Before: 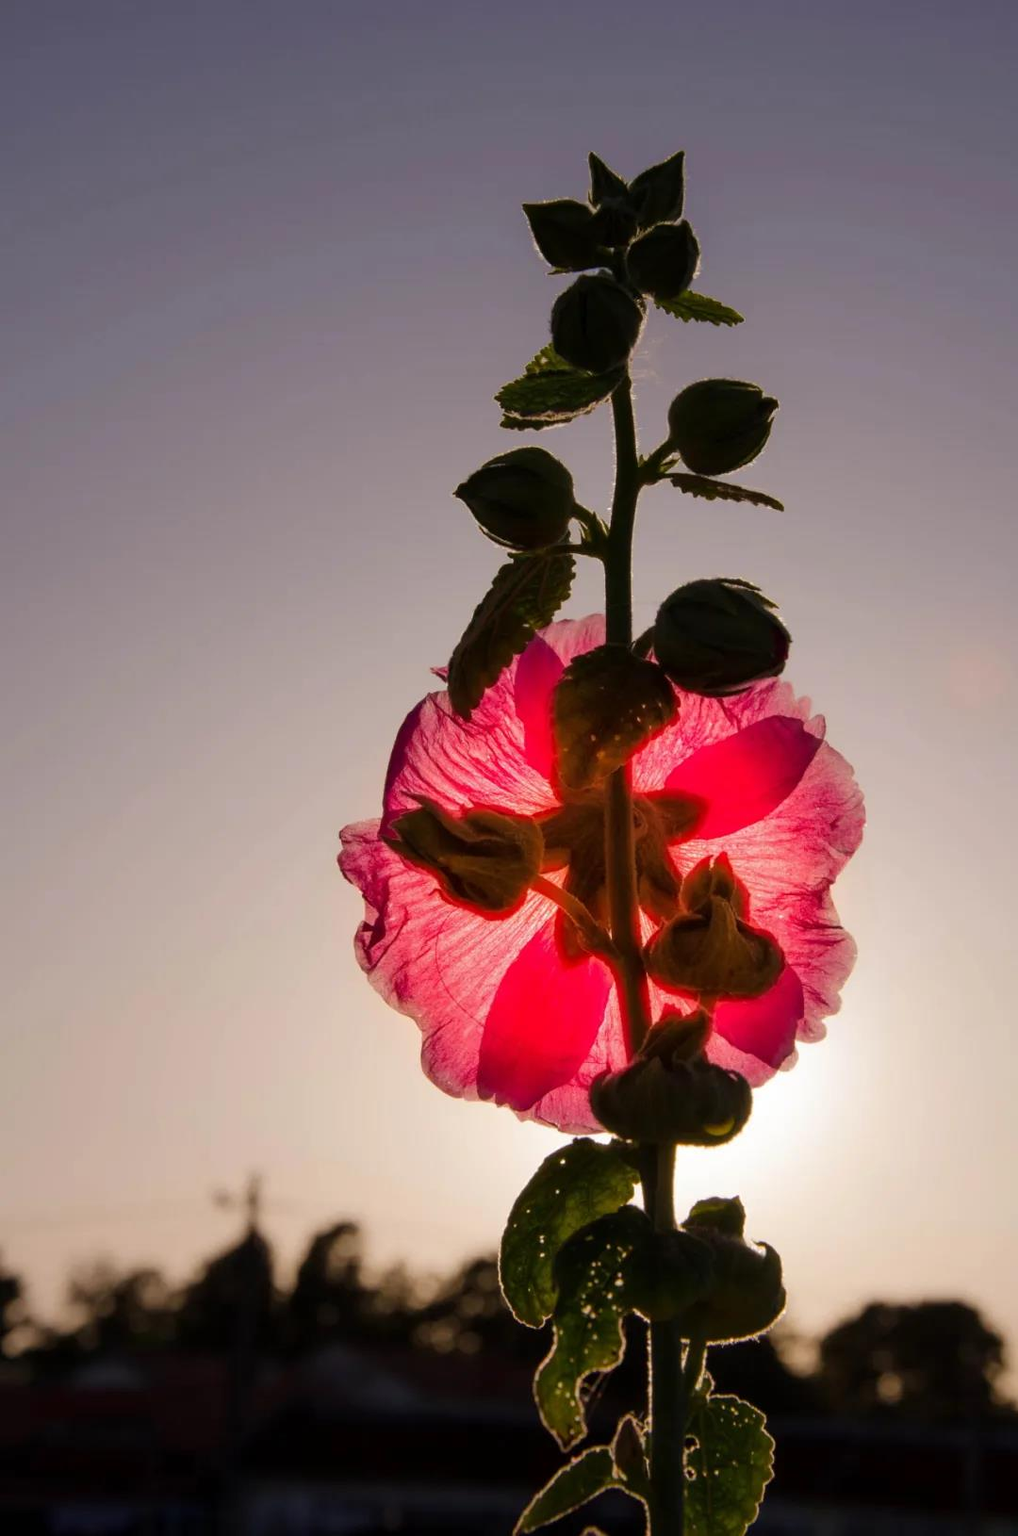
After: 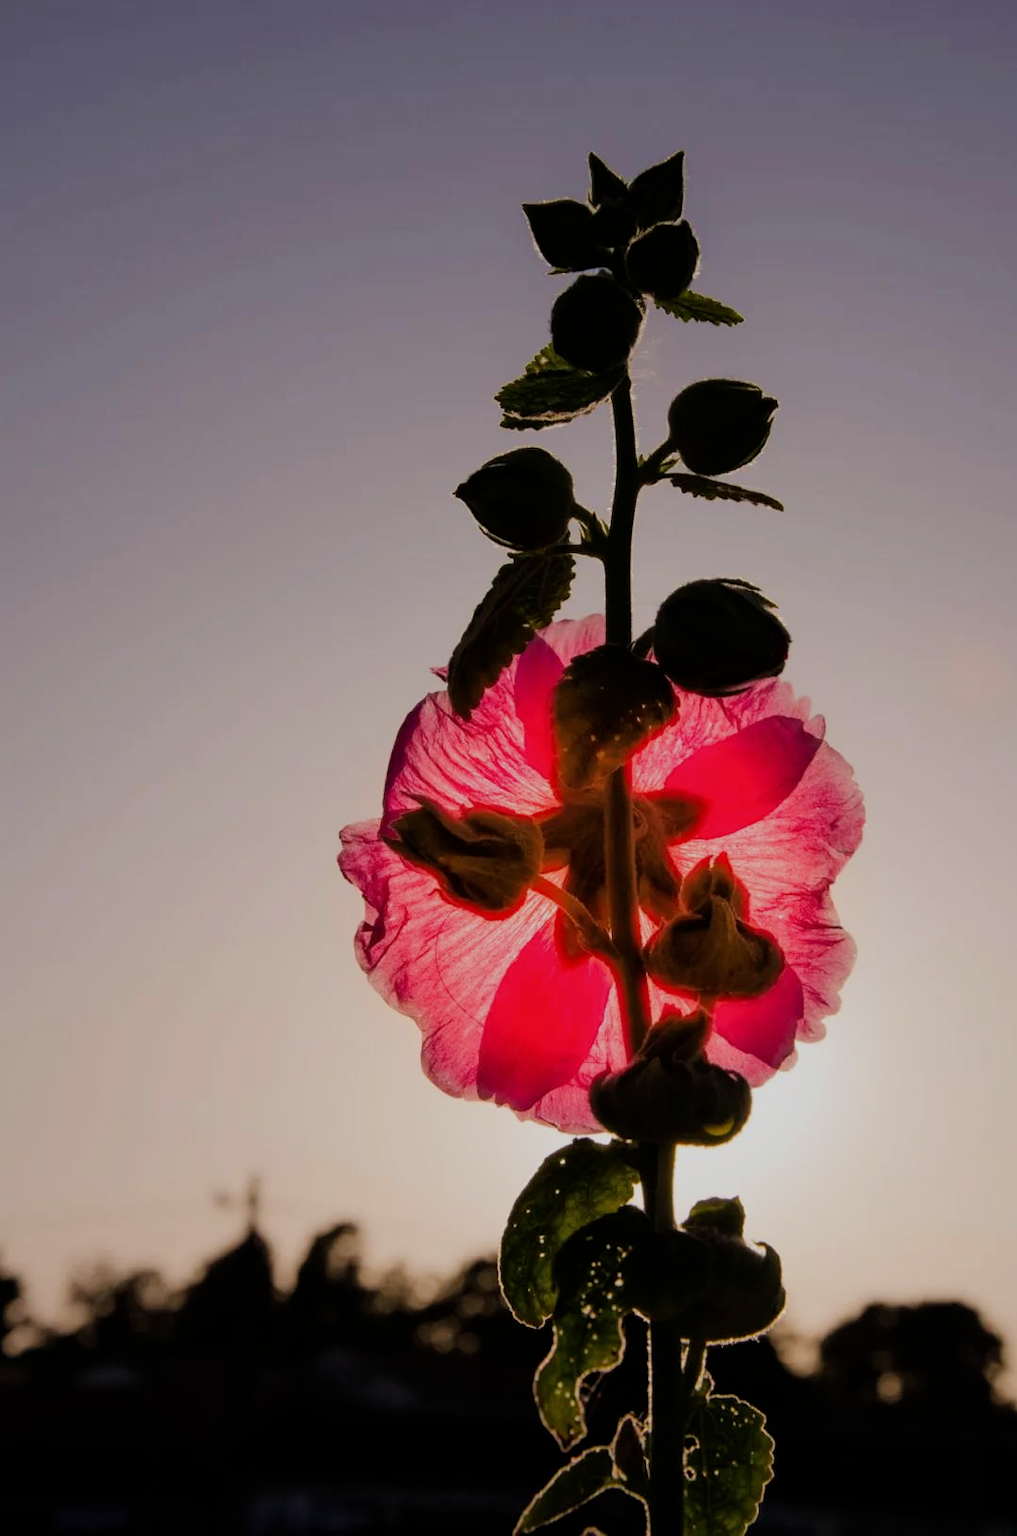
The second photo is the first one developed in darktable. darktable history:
filmic rgb: black relative exposure -7.65 EV, white relative exposure 4.56 EV, threshold 3.03 EV, hardness 3.61, enable highlight reconstruction true
